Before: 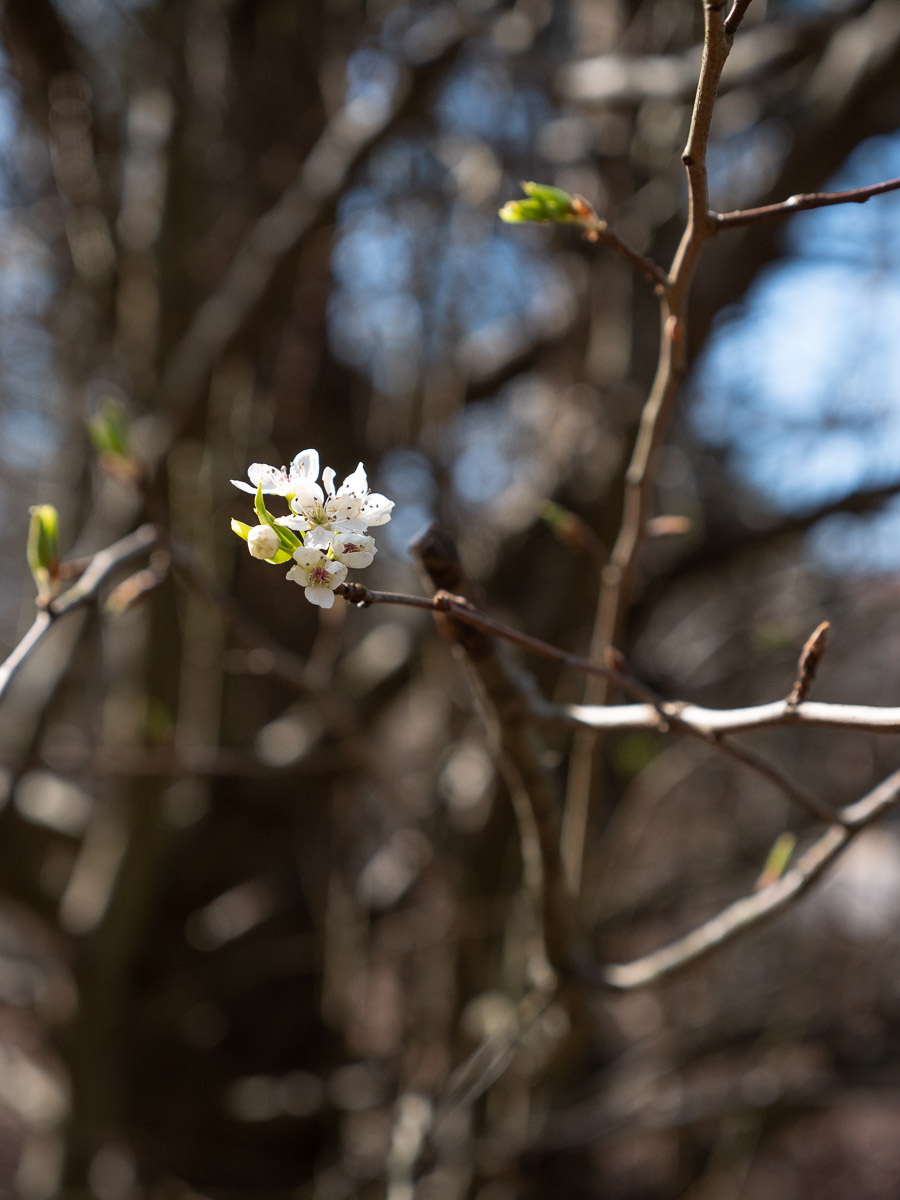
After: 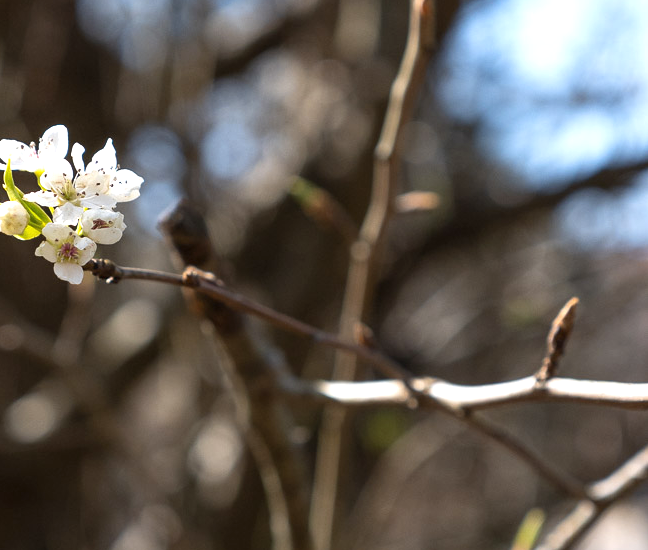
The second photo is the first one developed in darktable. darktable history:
crop and rotate: left 27.938%, top 27.046%, bottom 27.046%
exposure: black level correction 0, exposure 0.5 EV, compensate exposure bias true, compensate highlight preservation false
color contrast: green-magenta contrast 0.81
